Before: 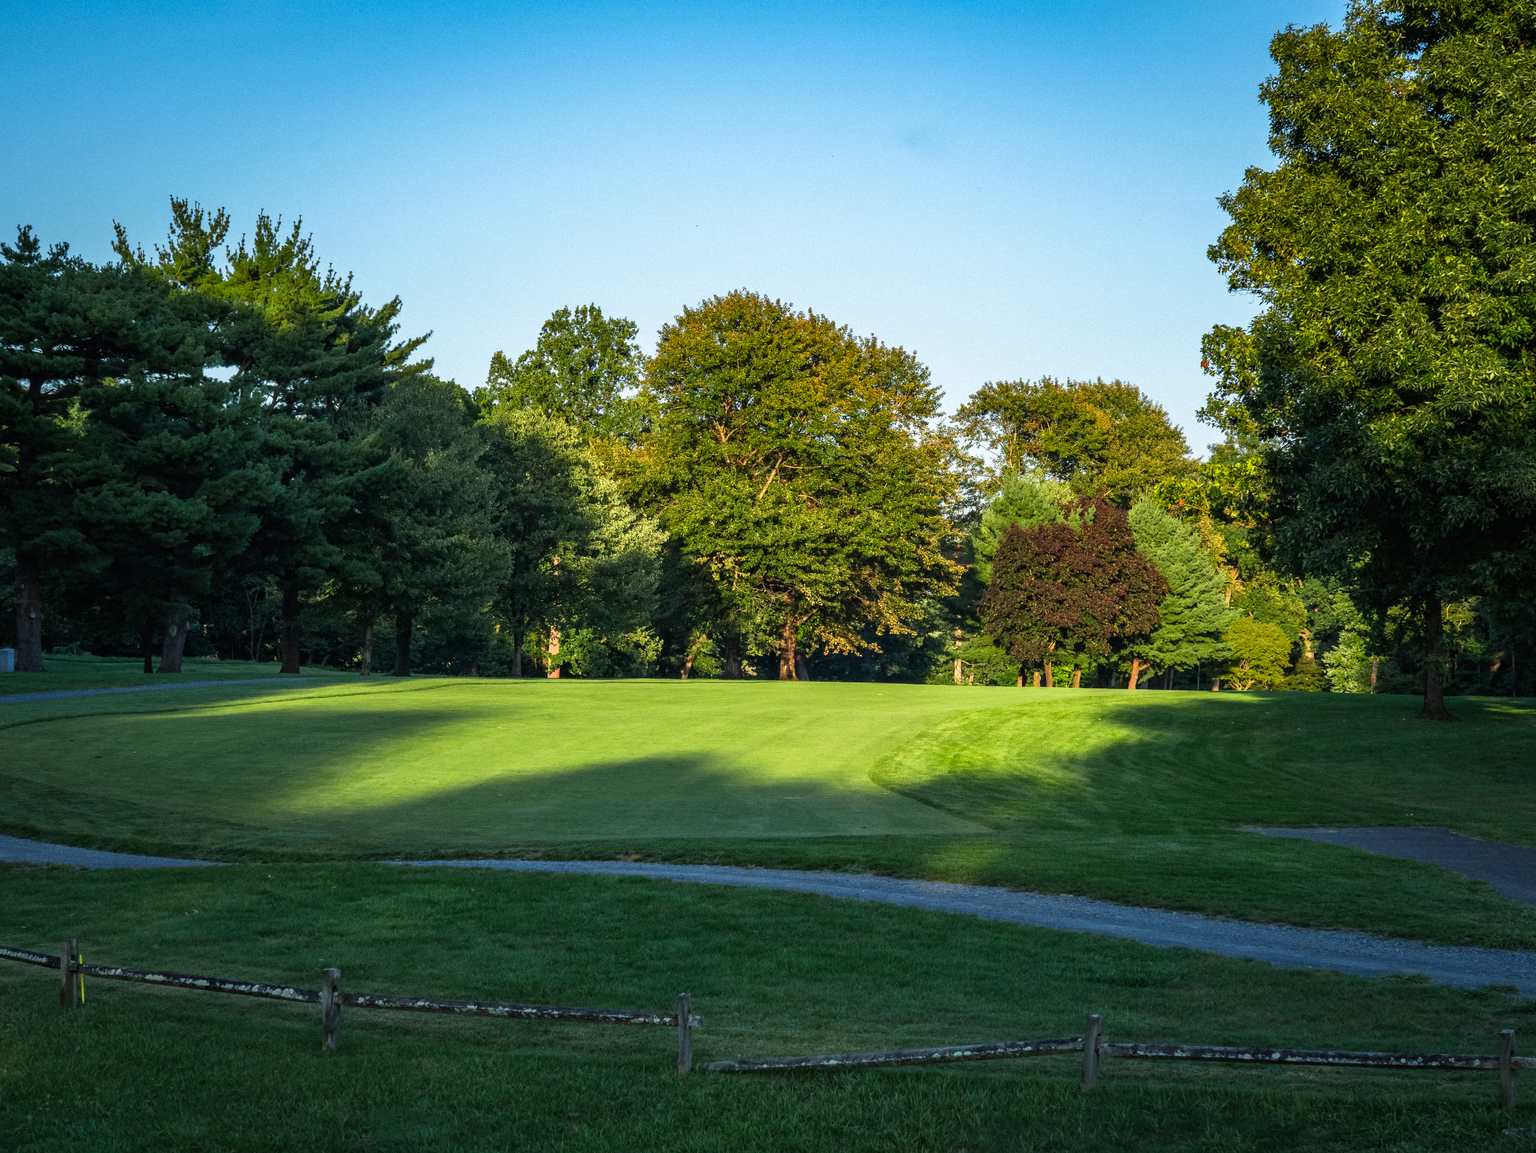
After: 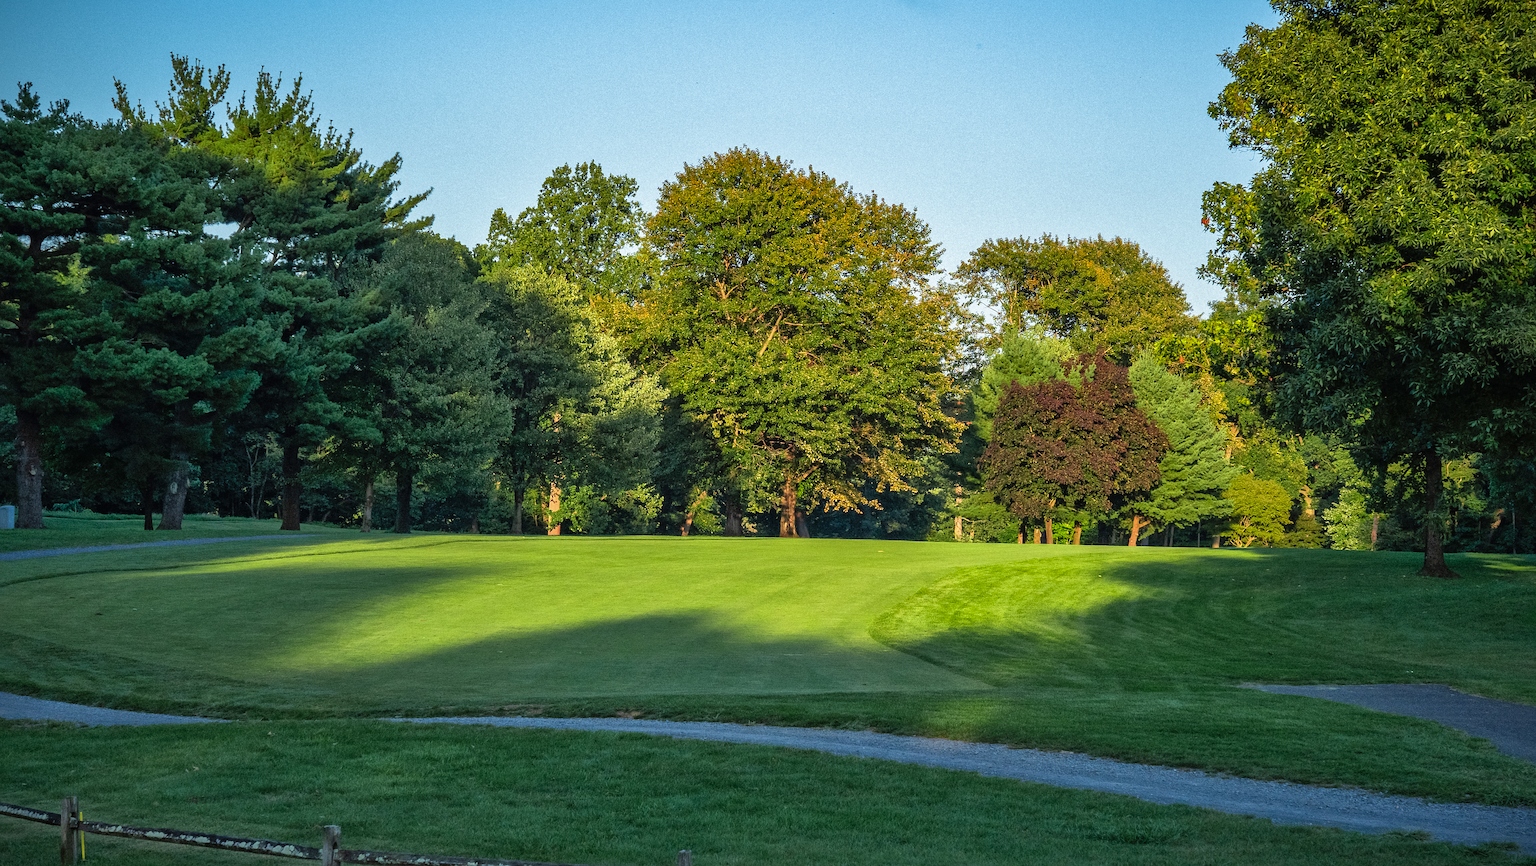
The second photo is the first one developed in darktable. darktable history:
sharpen: on, module defaults
shadows and highlights: on, module defaults
crop and rotate: top 12.444%, bottom 12.409%
vignetting: fall-off start 100.75%, brightness -0.644, saturation -0.005, width/height ratio 1.308, dithering 8-bit output
